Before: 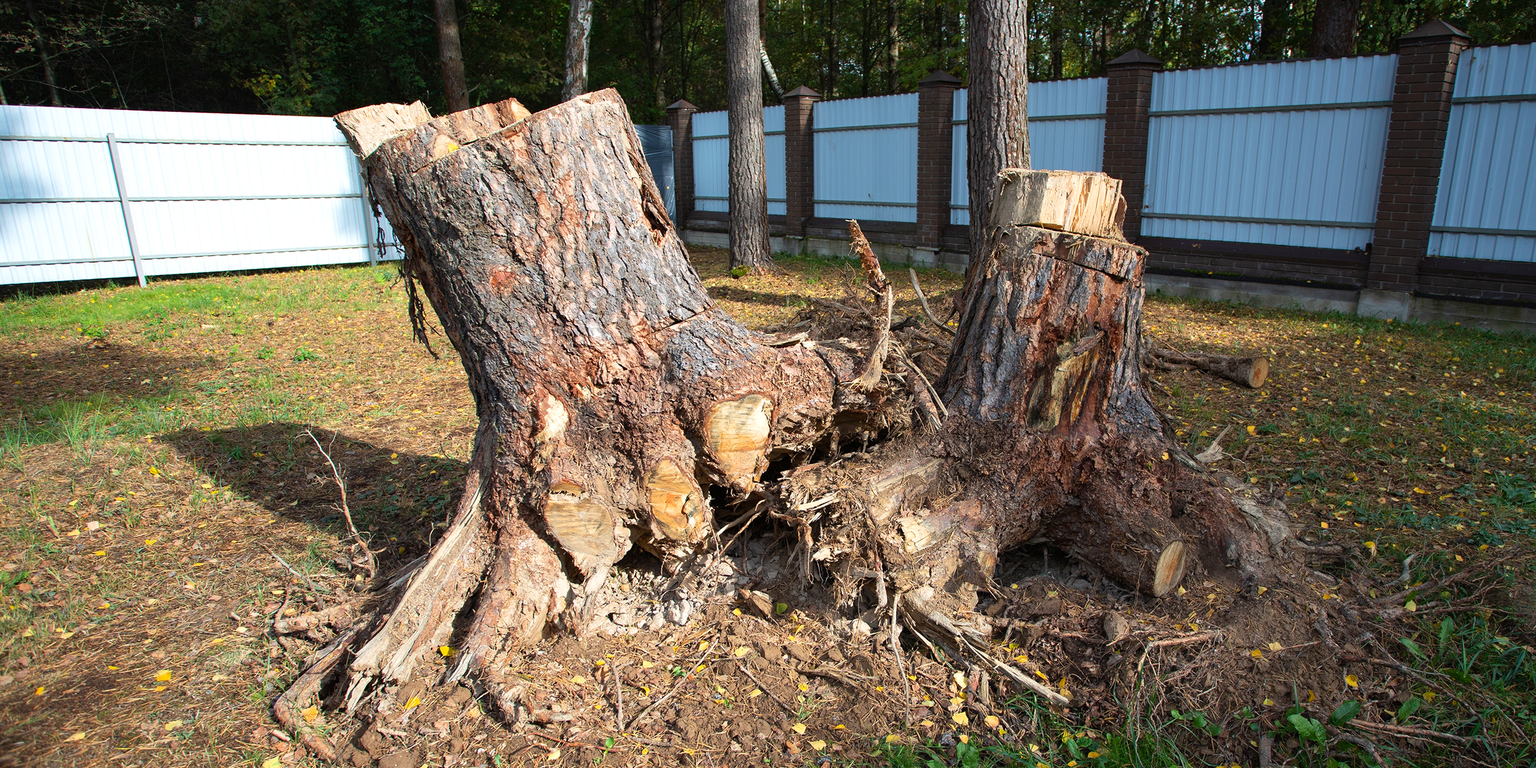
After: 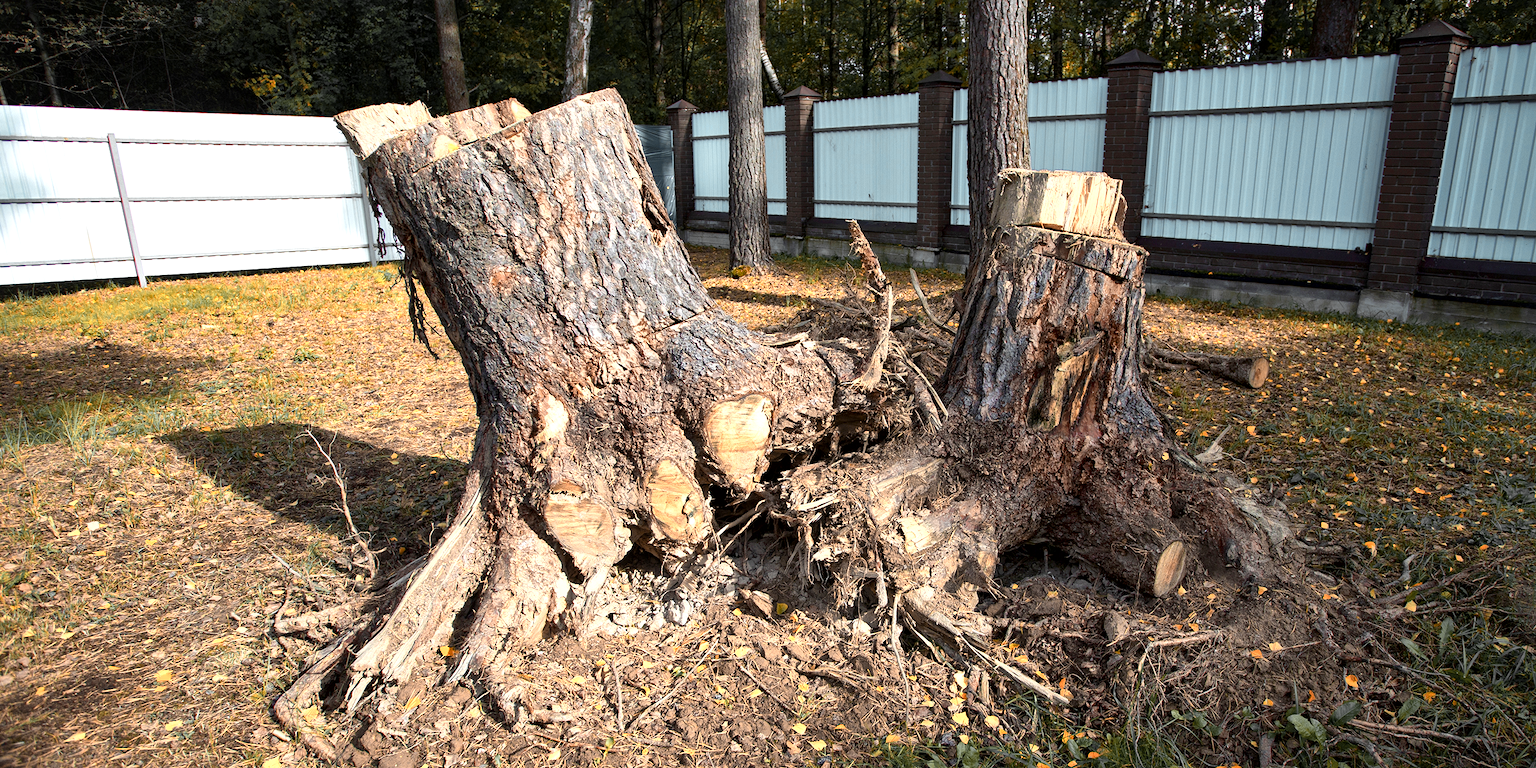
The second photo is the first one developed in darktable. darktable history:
color zones: curves: ch0 [(0.009, 0.528) (0.136, 0.6) (0.255, 0.586) (0.39, 0.528) (0.522, 0.584) (0.686, 0.736) (0.849, 0.561)]; ch1 [(0.045, 0.781) (0.14, 0.416) (0.257, 0.695) (0.442, 0.032) (0.738, 0.338) (0.818, 0.632) (0.891, 0.741) (1, 0.704)]; ch2 [(0, 0.667) (0.141, 0.52) (0.26, 0.37) (0.474, 0.432) (0.743, 0.286)]
local contrast: mode bilateral grid, contrast 20, coarseness 50, detail 148%, midtone range 0.2
